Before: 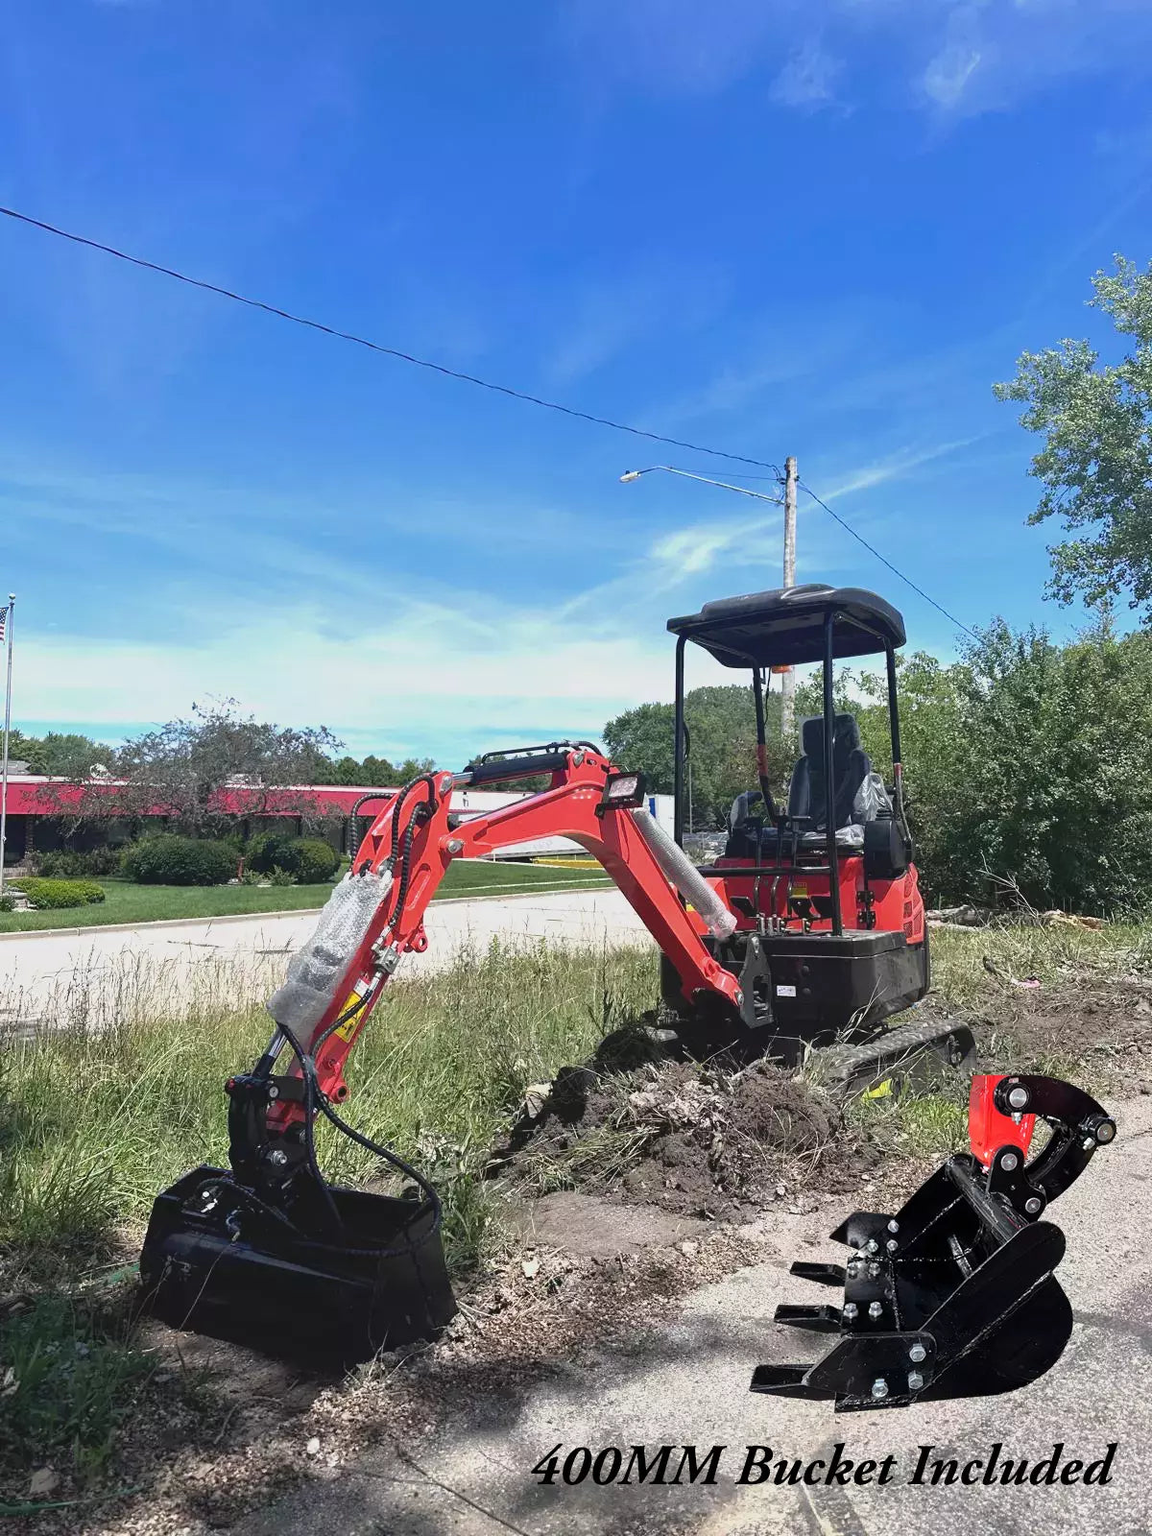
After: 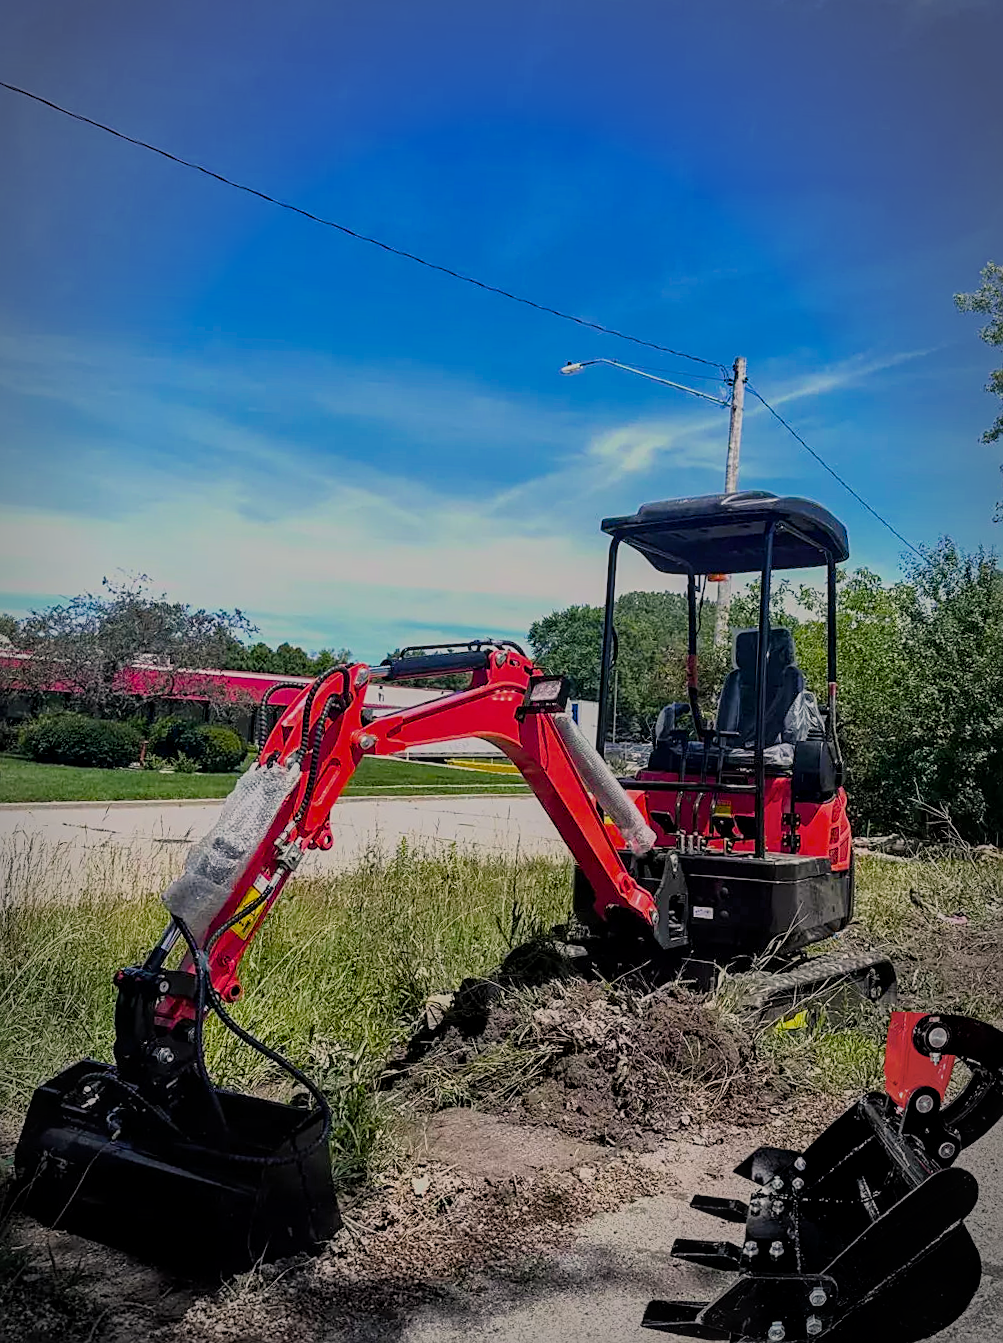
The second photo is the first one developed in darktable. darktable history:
local contrast: on, module defaults
vignetting: brightness -0.479, automatic ratio true, unbound false
sharpen: on, module defaults
filmic rgb: black relative exposure -7.19 EV, white relative exposure 5.34 EV, hardness 3.03, color science v6 (2022)
exposure: exposure -0.455 EV, compensate highlight preservation false
crop and rotate: angle -3.32°, left 5.377%, top 5.162%, right 4.689%, bottom 4.503%
color balance rgb: highlights gain › chroma 1.584%, highlights gain › hue 55.41°, linear chroma grading › global chroma 14.371%, perceptual saturation grading › global saturation 34.878%, perceptual saturation grading › highlights -29.794%, perceptual saturation grading › shadows 35.476%
